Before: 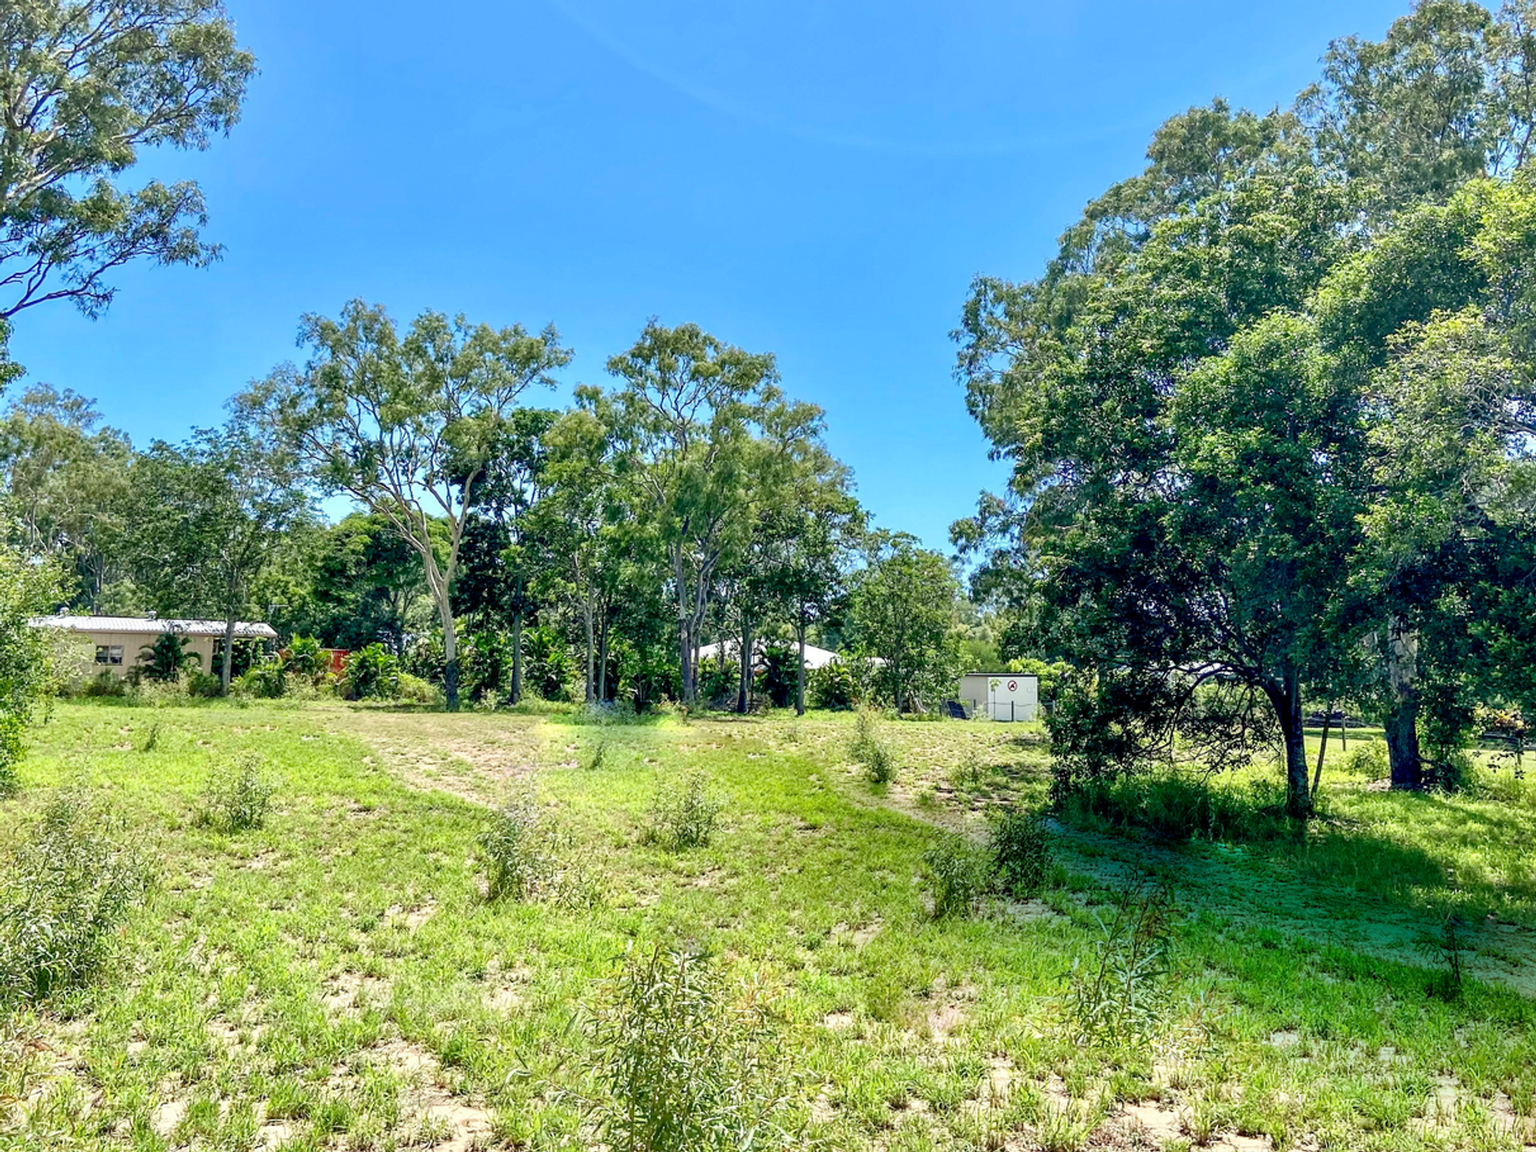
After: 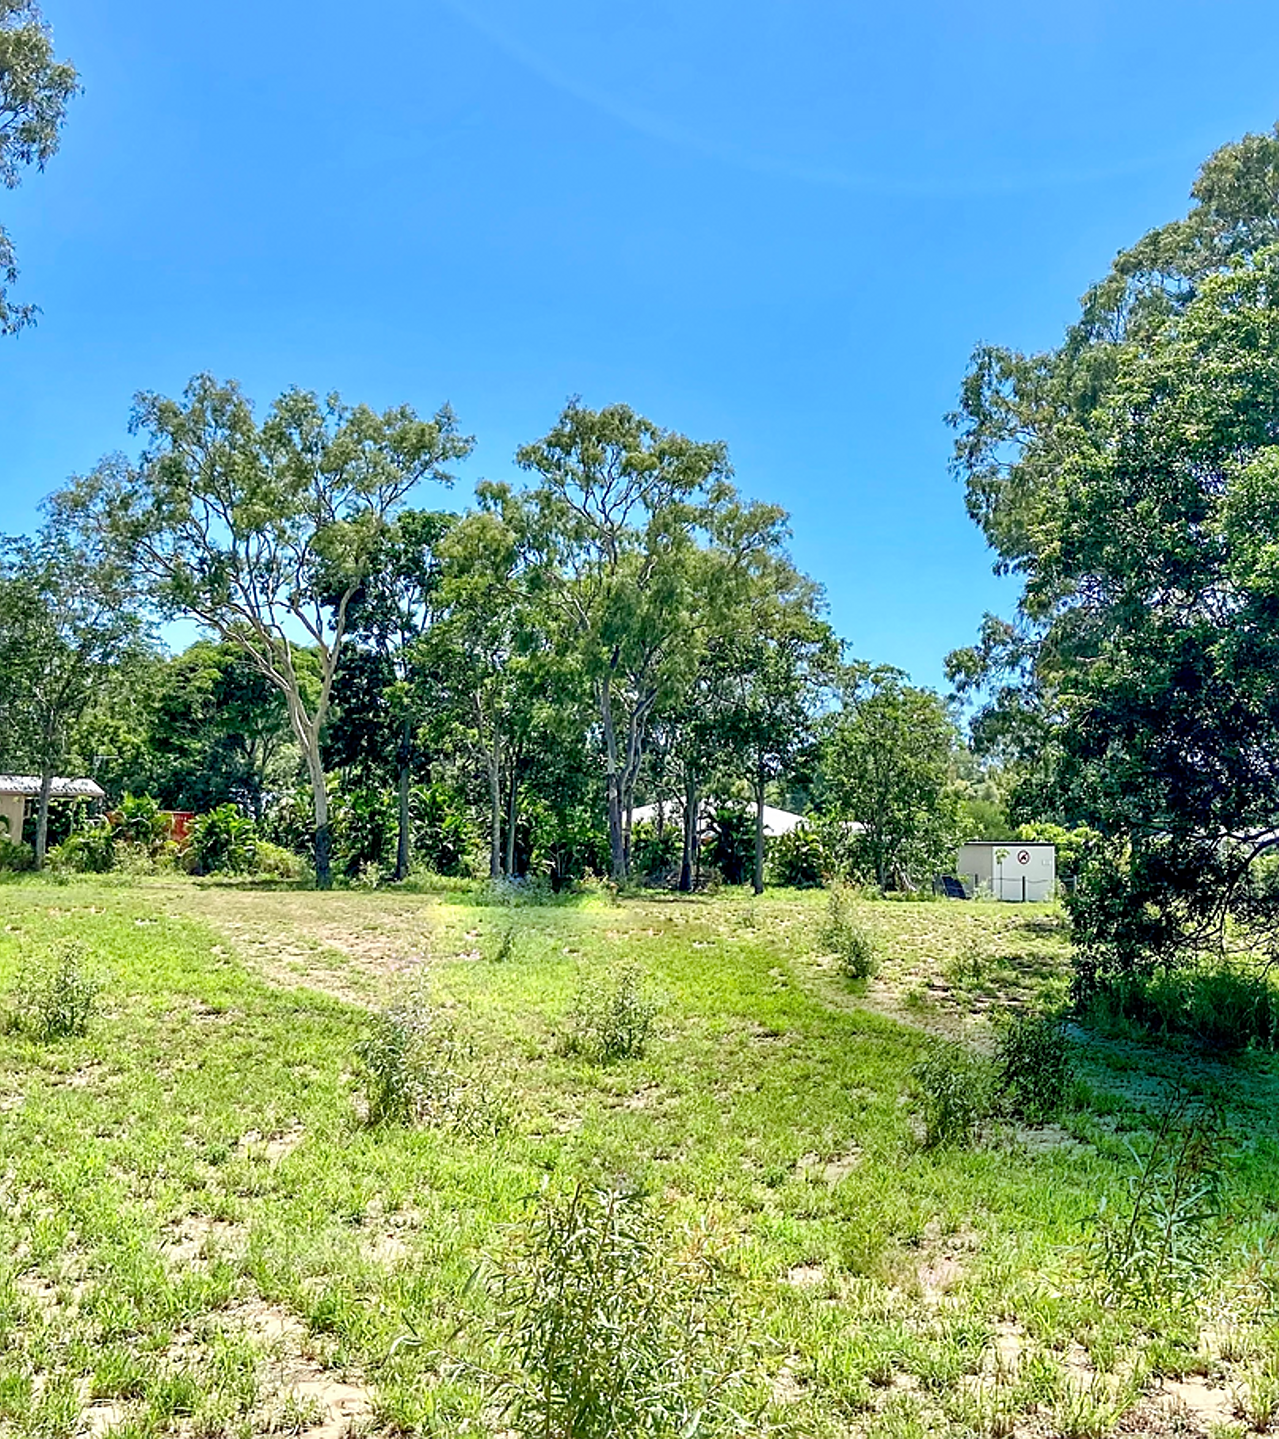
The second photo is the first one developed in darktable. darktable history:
sharpen: on, module defaults
crop and rotate: left 12.648%, right 20.685%
